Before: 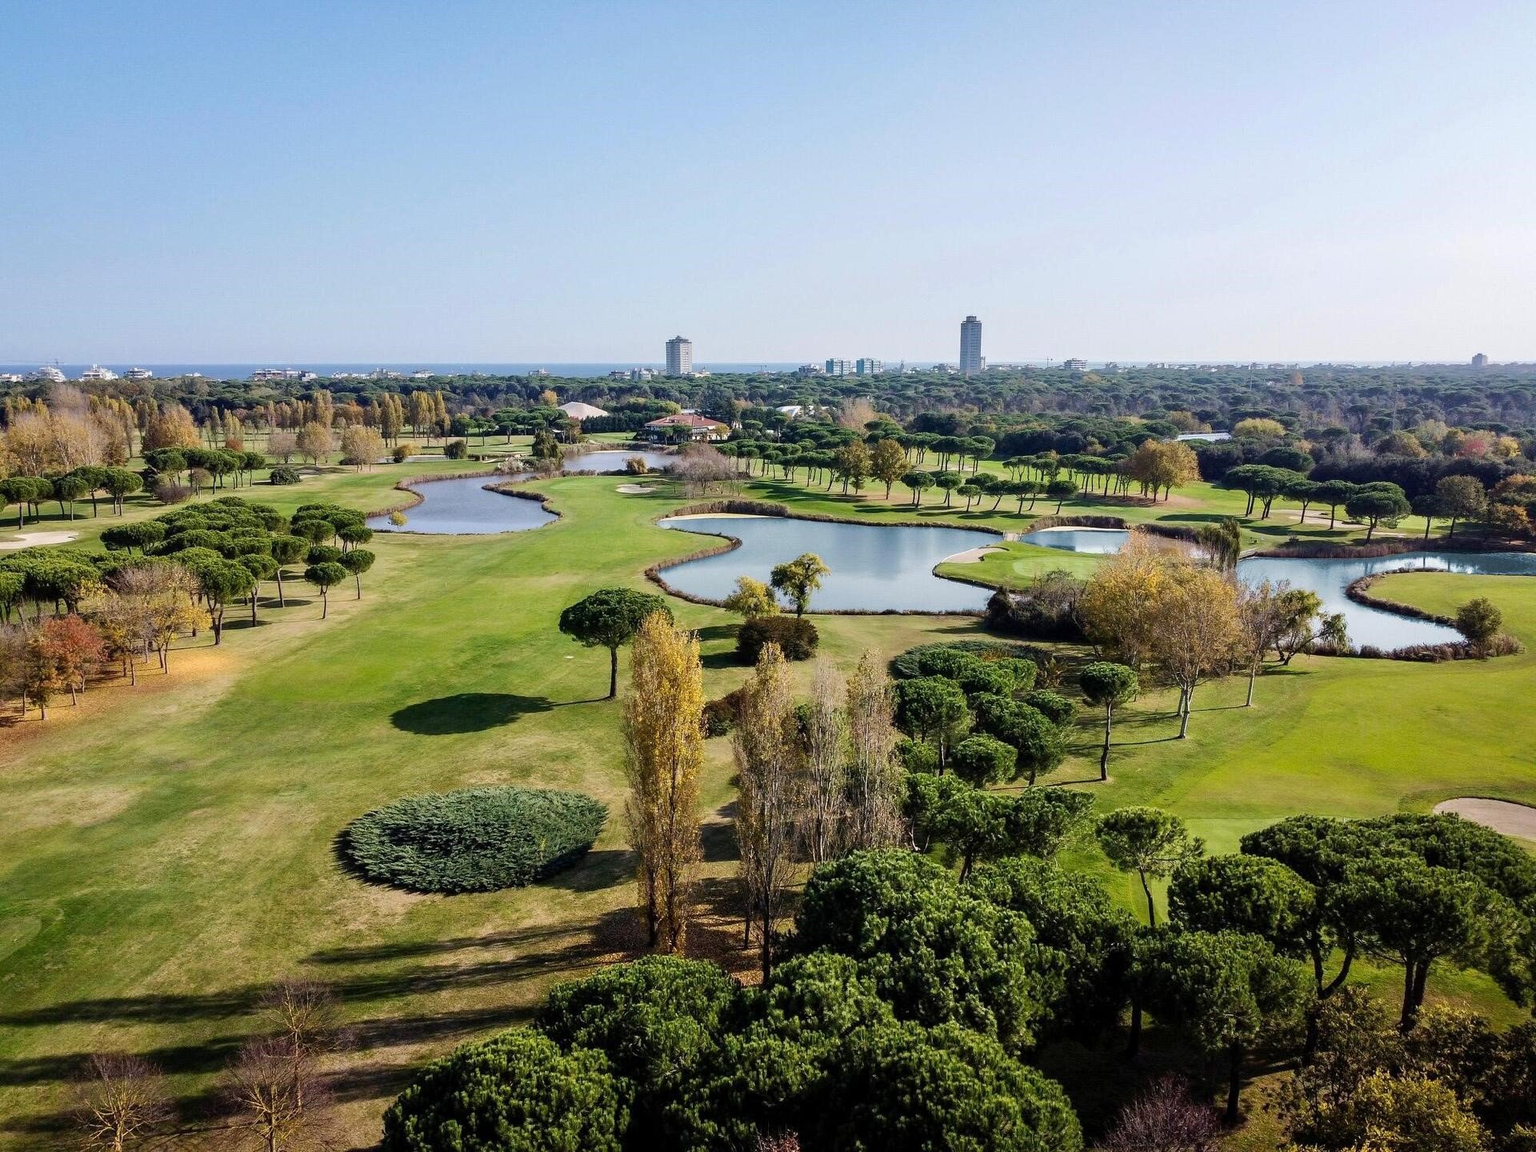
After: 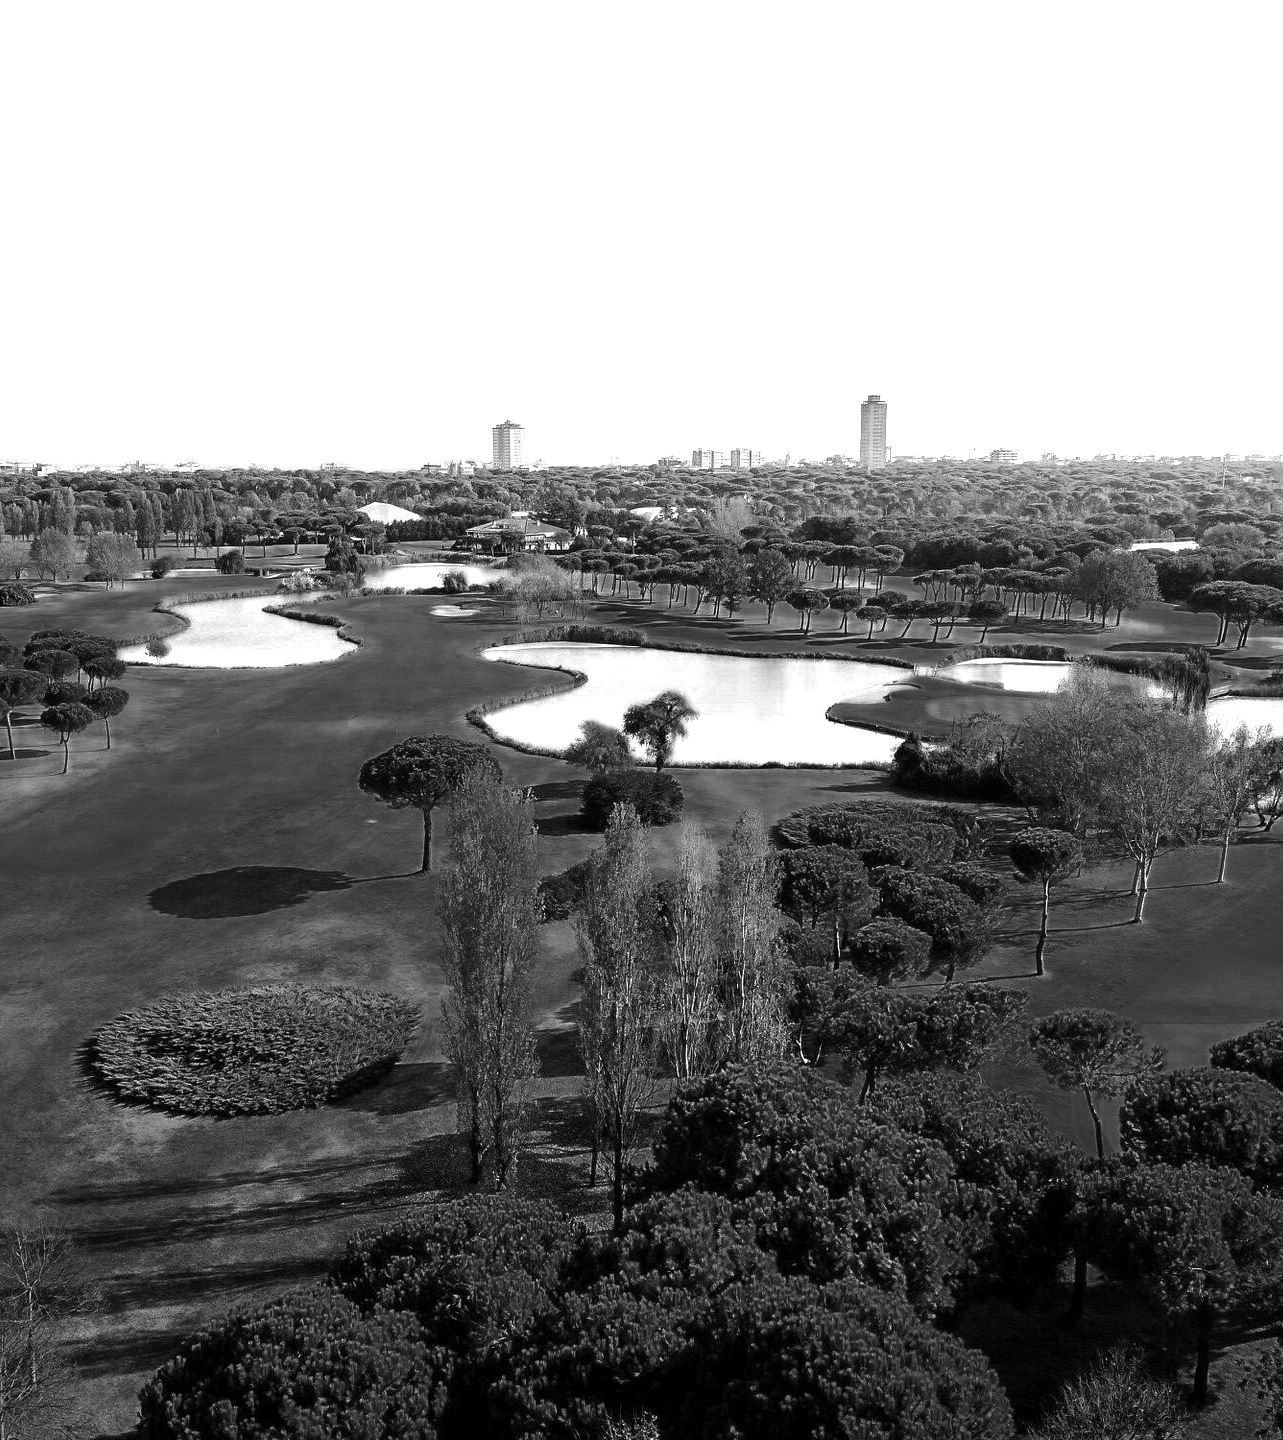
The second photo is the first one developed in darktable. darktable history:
white balance: red 0.948, green 1.02, blue 1.176
crop and rotate: left 17.732%, right 15.423%
color zones: curves: ch0 [(0.287, 0.048) (0.493, 0.484) (0.737, 0.816)]; ch1 [(0, 0) (0.143, 0) (0.286, 0) (0.429, 0) (0.571, 0) (0.714, 0) (0.857, 0)]
monochrome: a -6.99, b 35.61, size 1.4
